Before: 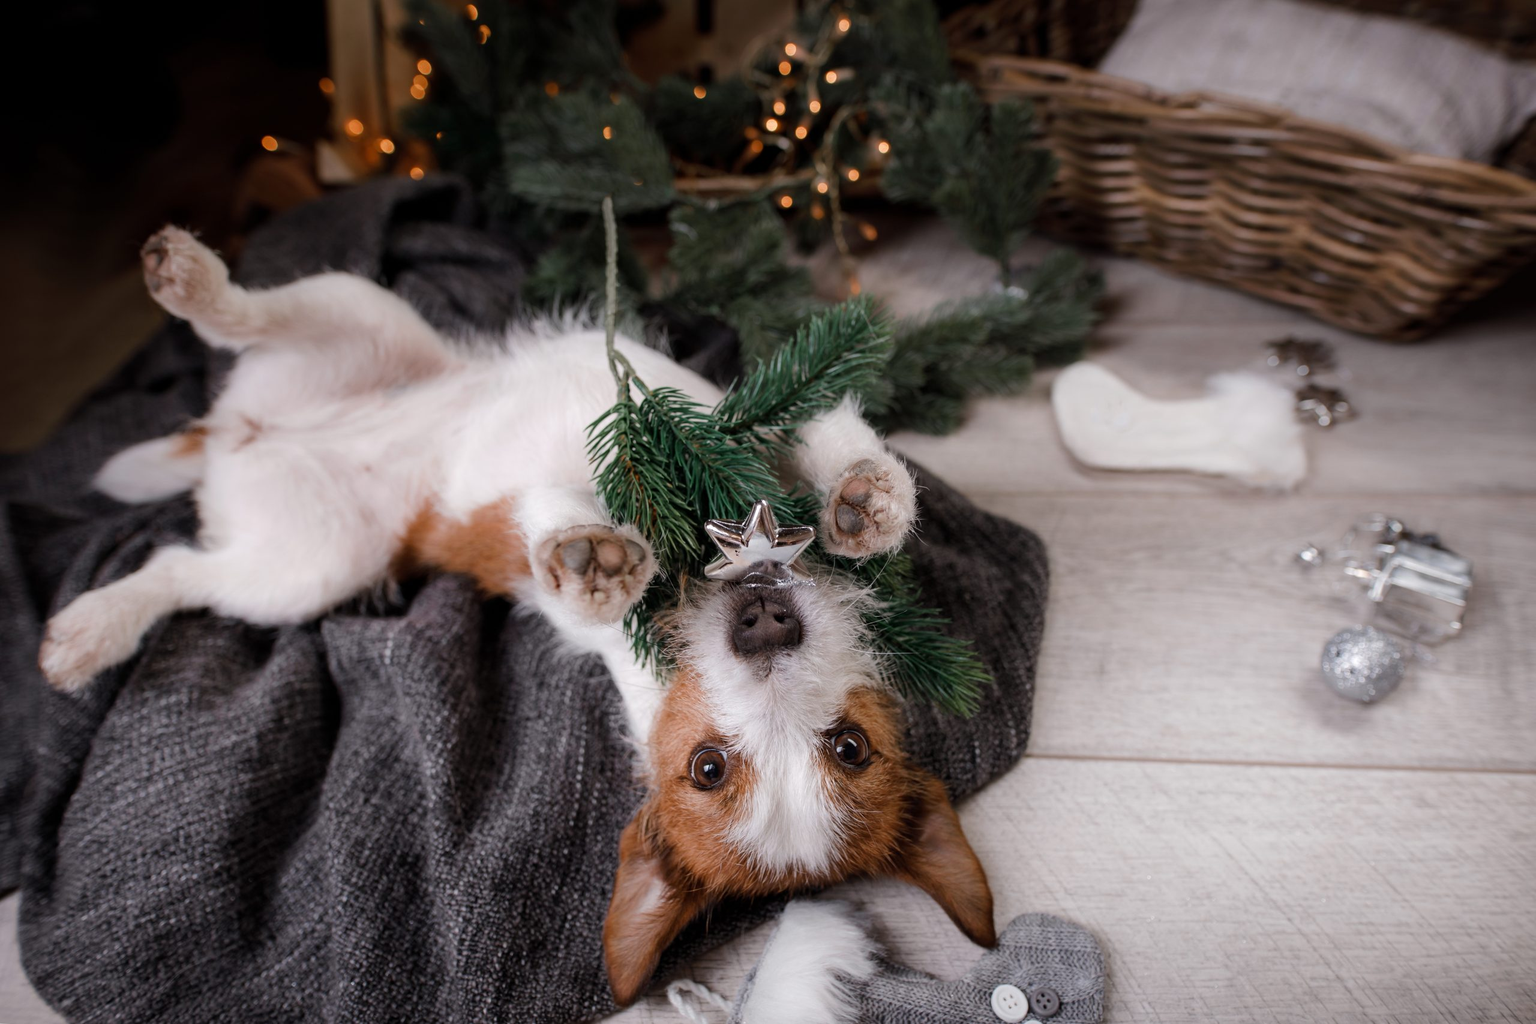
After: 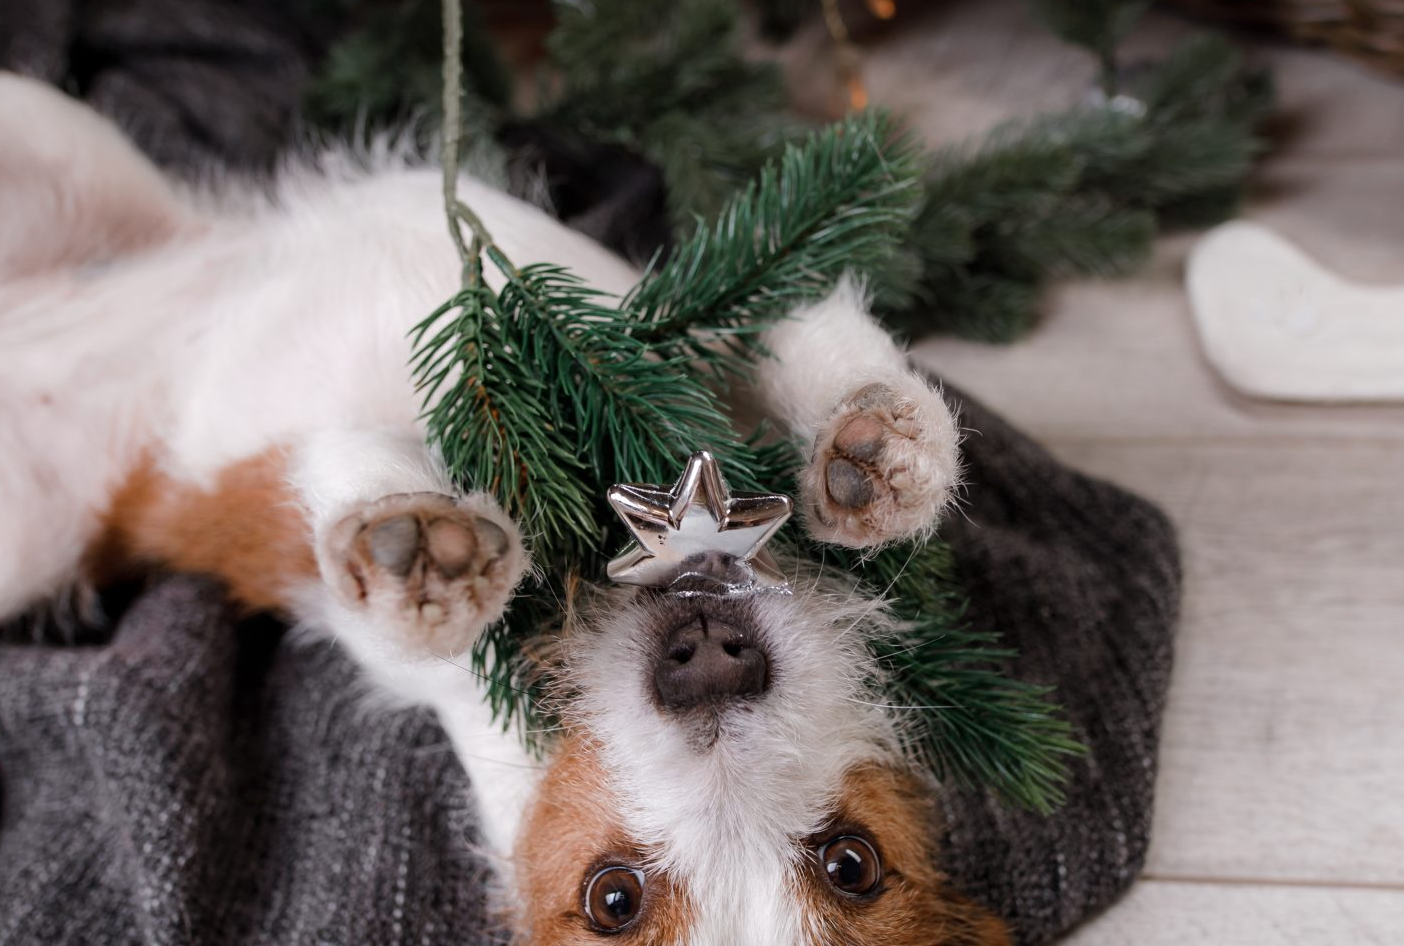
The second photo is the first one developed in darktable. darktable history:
crop and rotate: left 22.18%, top 22.387%, right 22.957%, bottom 22.149%
tone equalizer: -7 EV 0.096 EV
